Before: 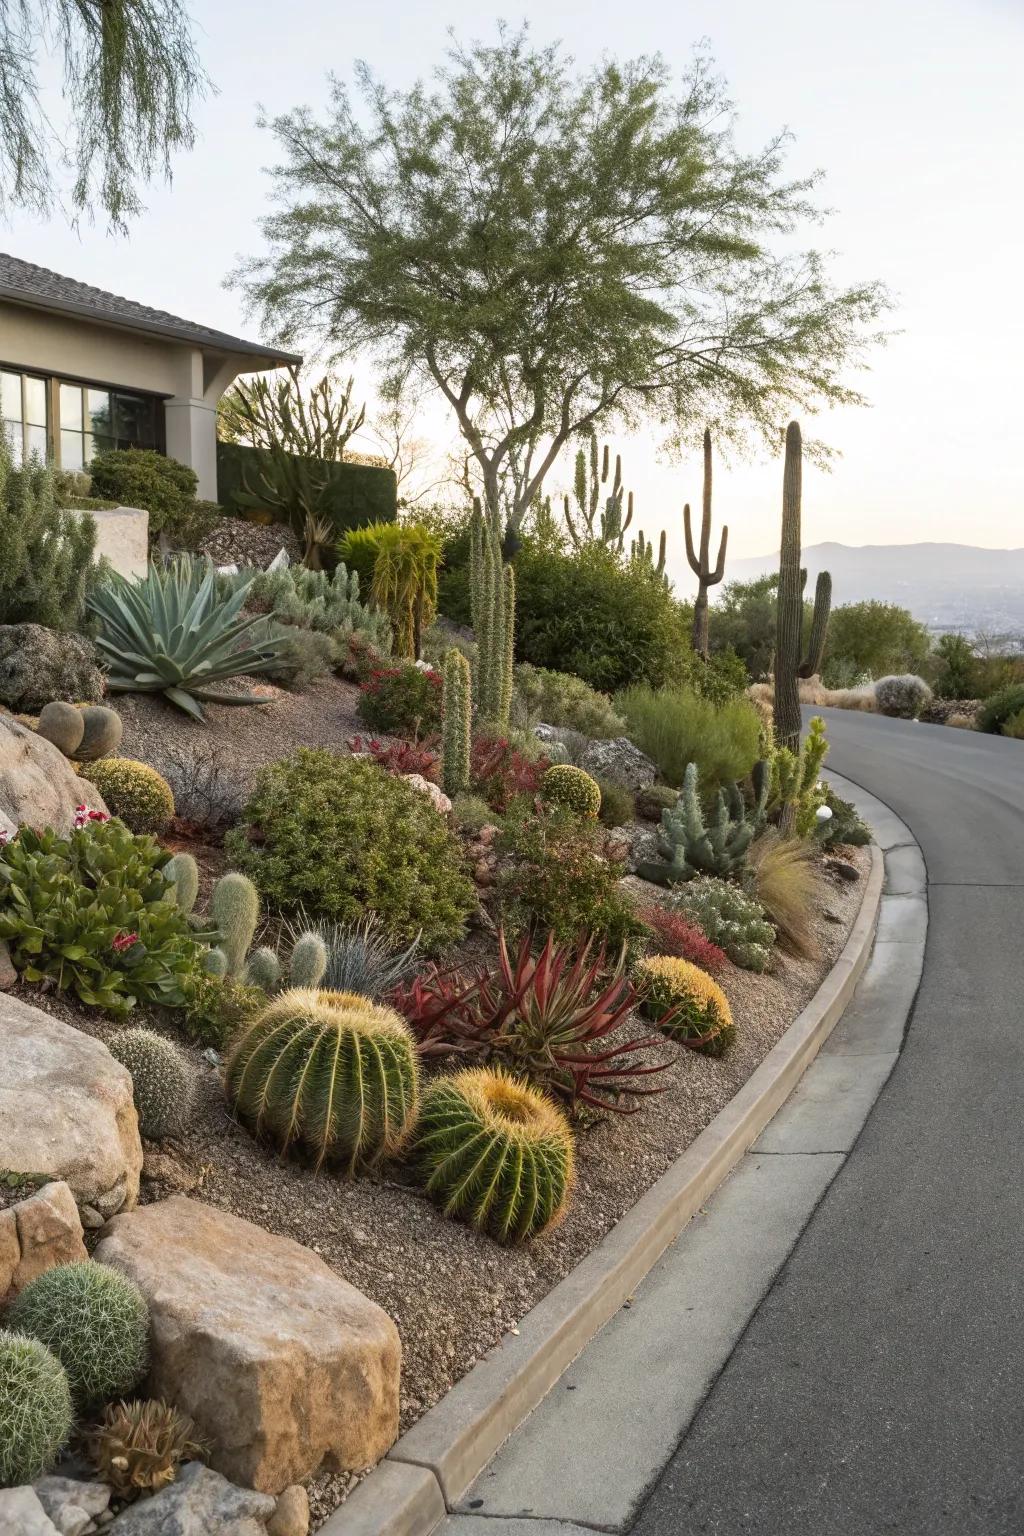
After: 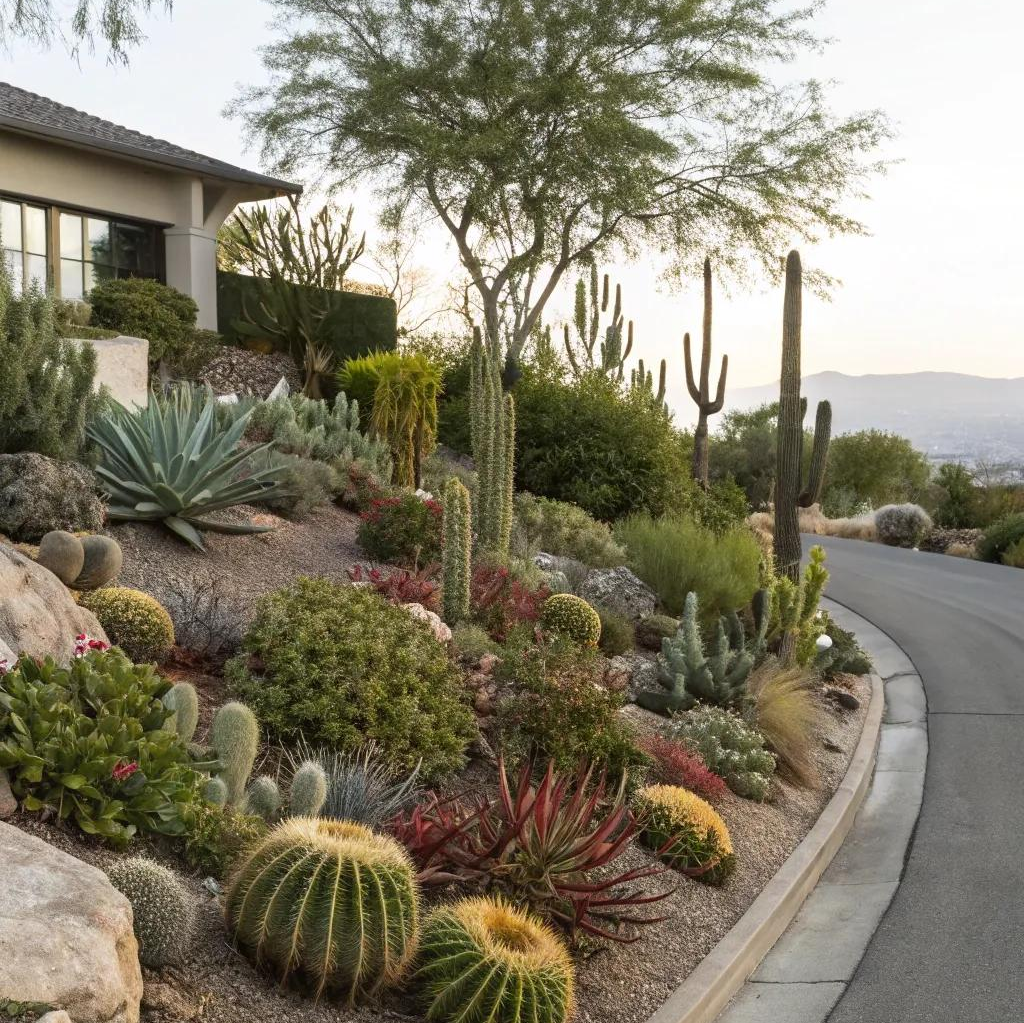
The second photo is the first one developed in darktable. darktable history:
crop: top 11.139%, bottom 22.247%
